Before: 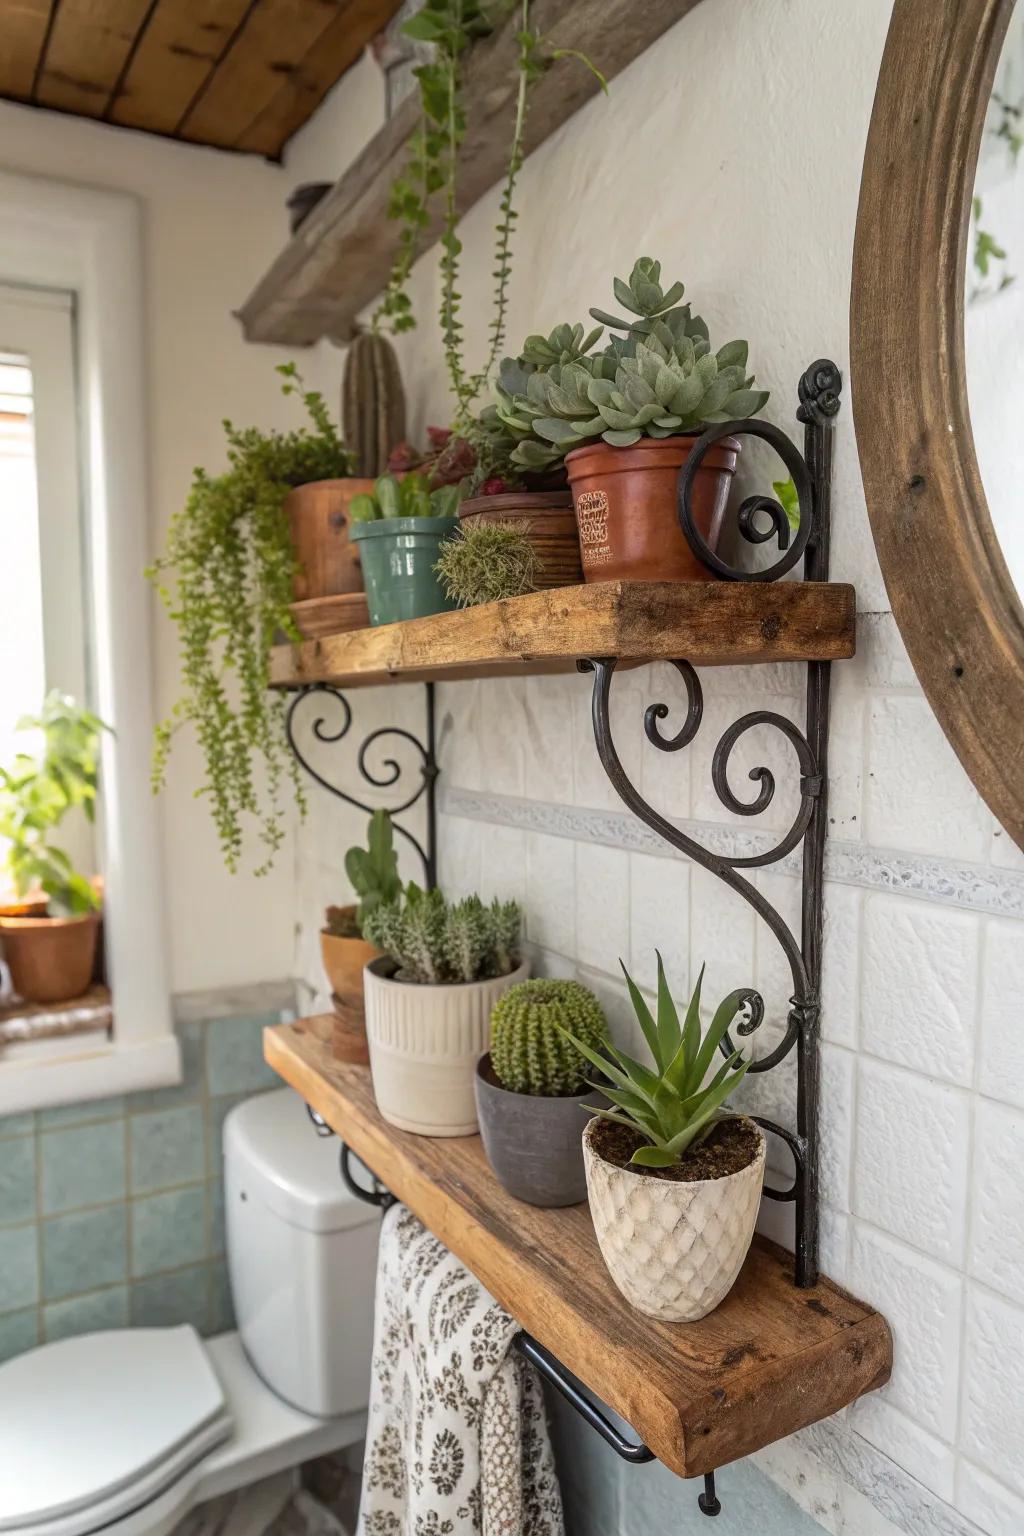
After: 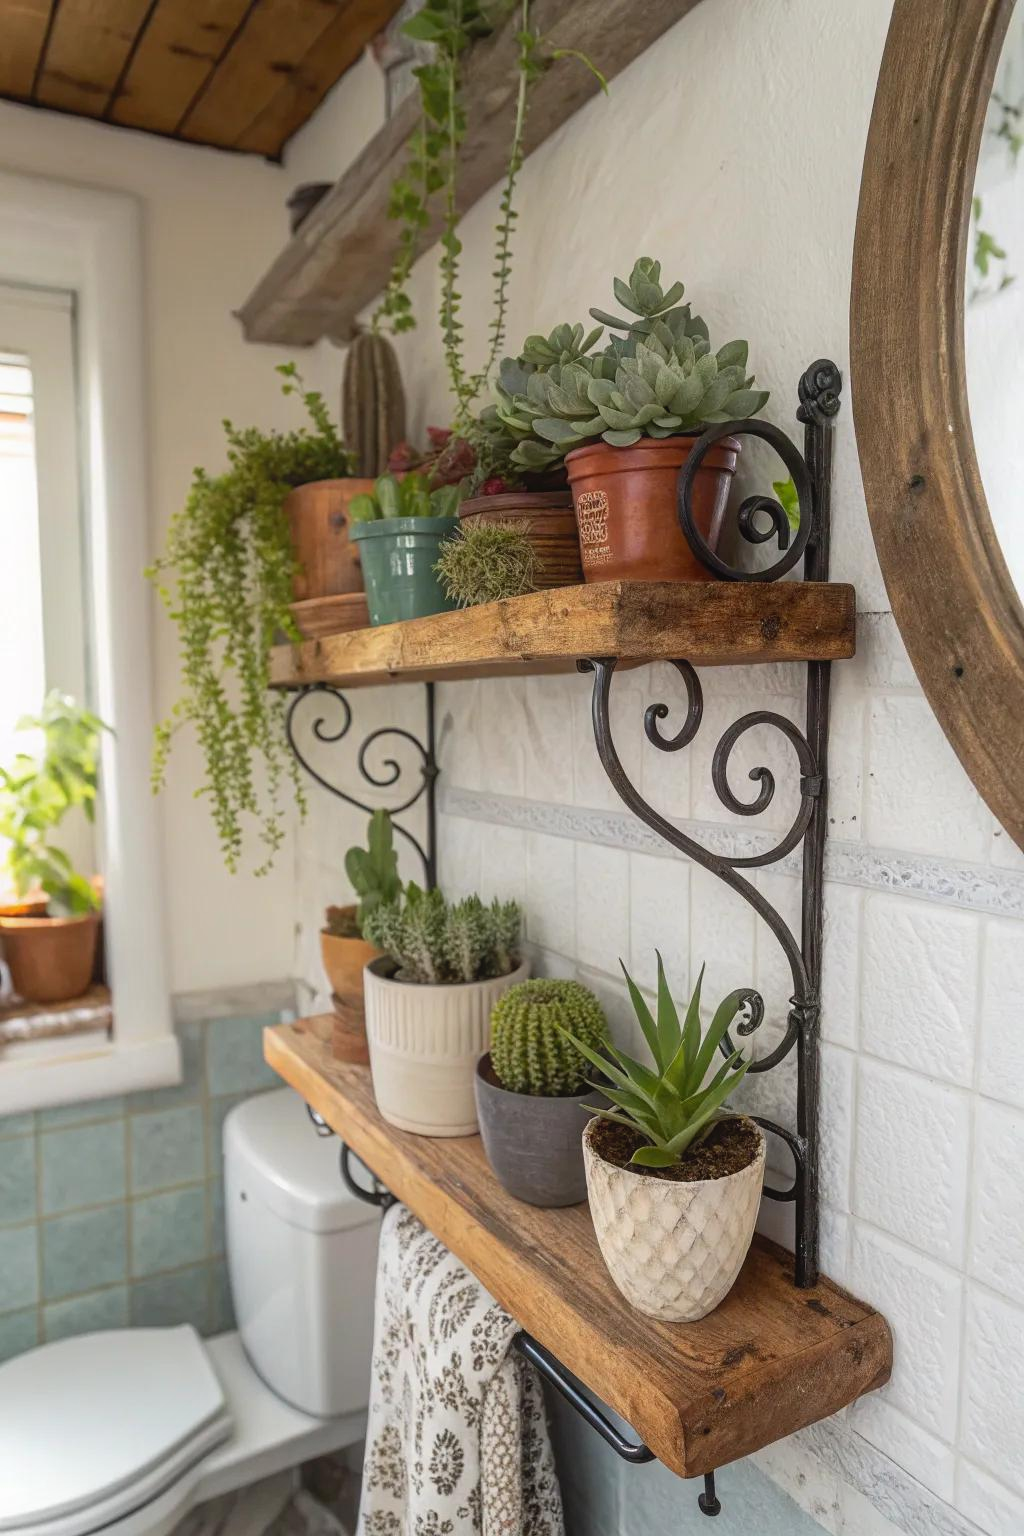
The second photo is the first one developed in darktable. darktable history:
contrast equalizer: y [[0.5, 0.488, 0.462, 0.461, 0.491, 0.5], [0.5 ×6], [0.5 ×6], [0 ×6], [0 ×6]]
